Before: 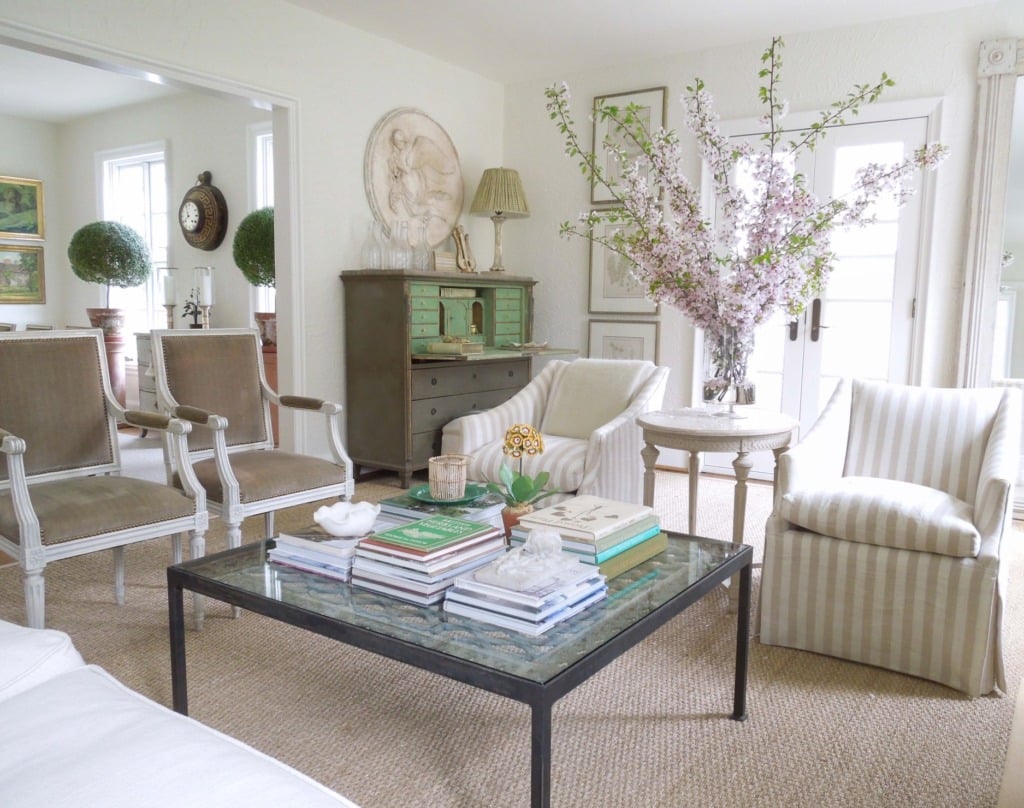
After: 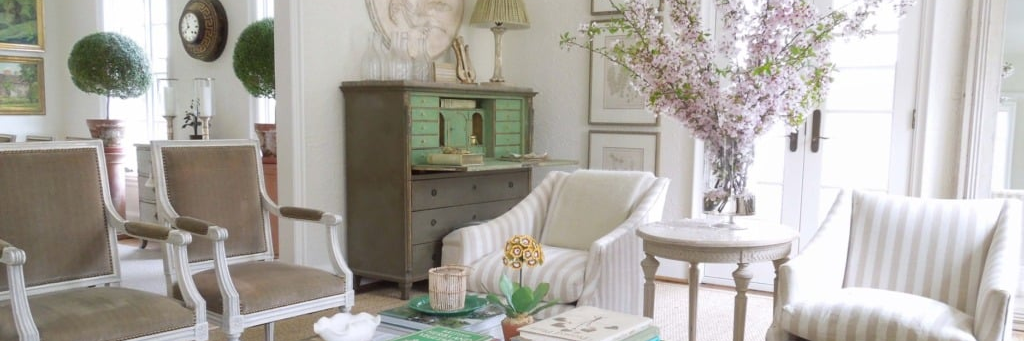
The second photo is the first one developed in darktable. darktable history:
crop and rotate: top 23.509%, bottom 34.24%
contrast equalizer: octaves 7, y [[0.5 ×6], [0.5 ×6], [0.5, 0.5, 0.501, 0.545, 0.707, 0.863], [0 ×6], [0 ×6]]
